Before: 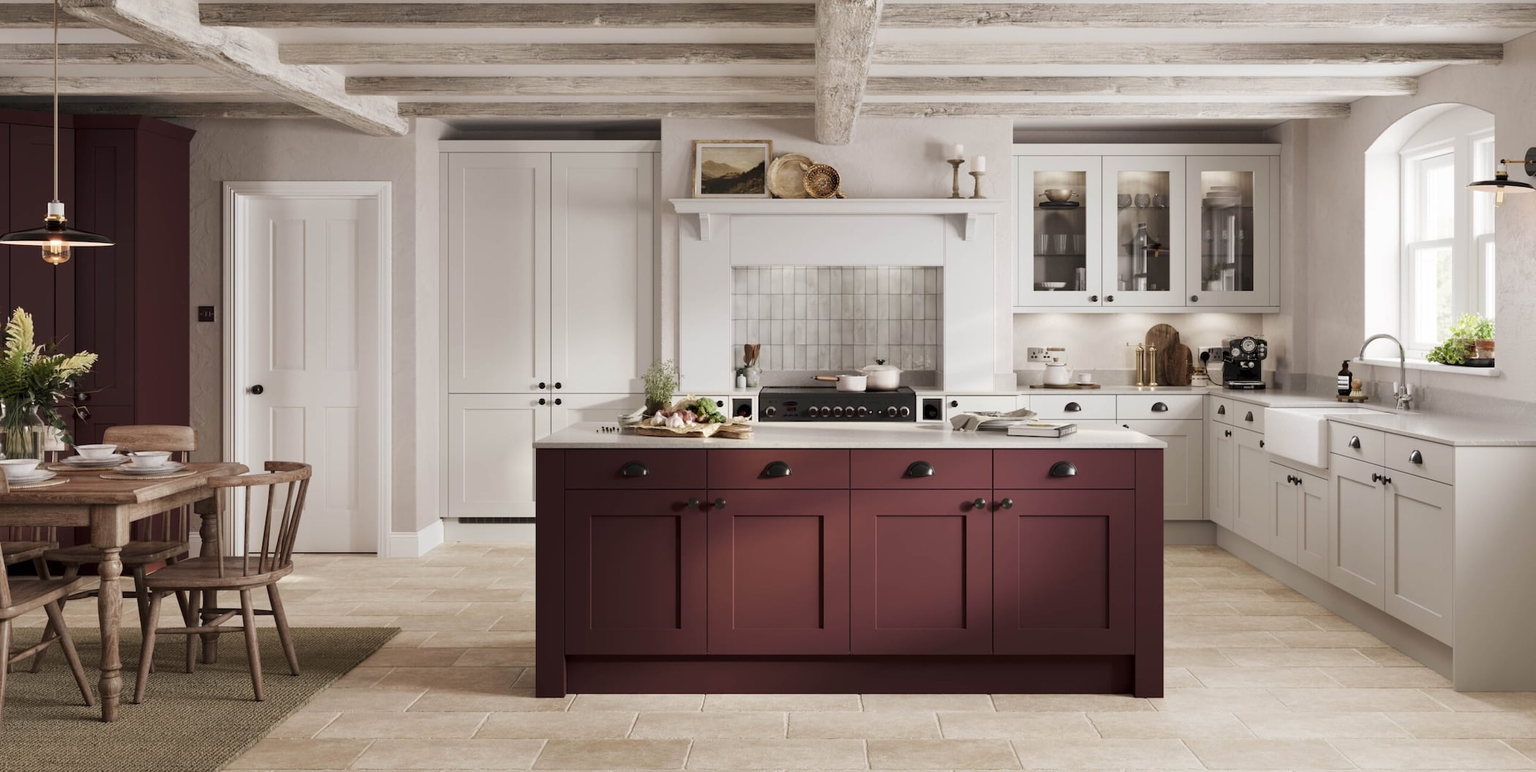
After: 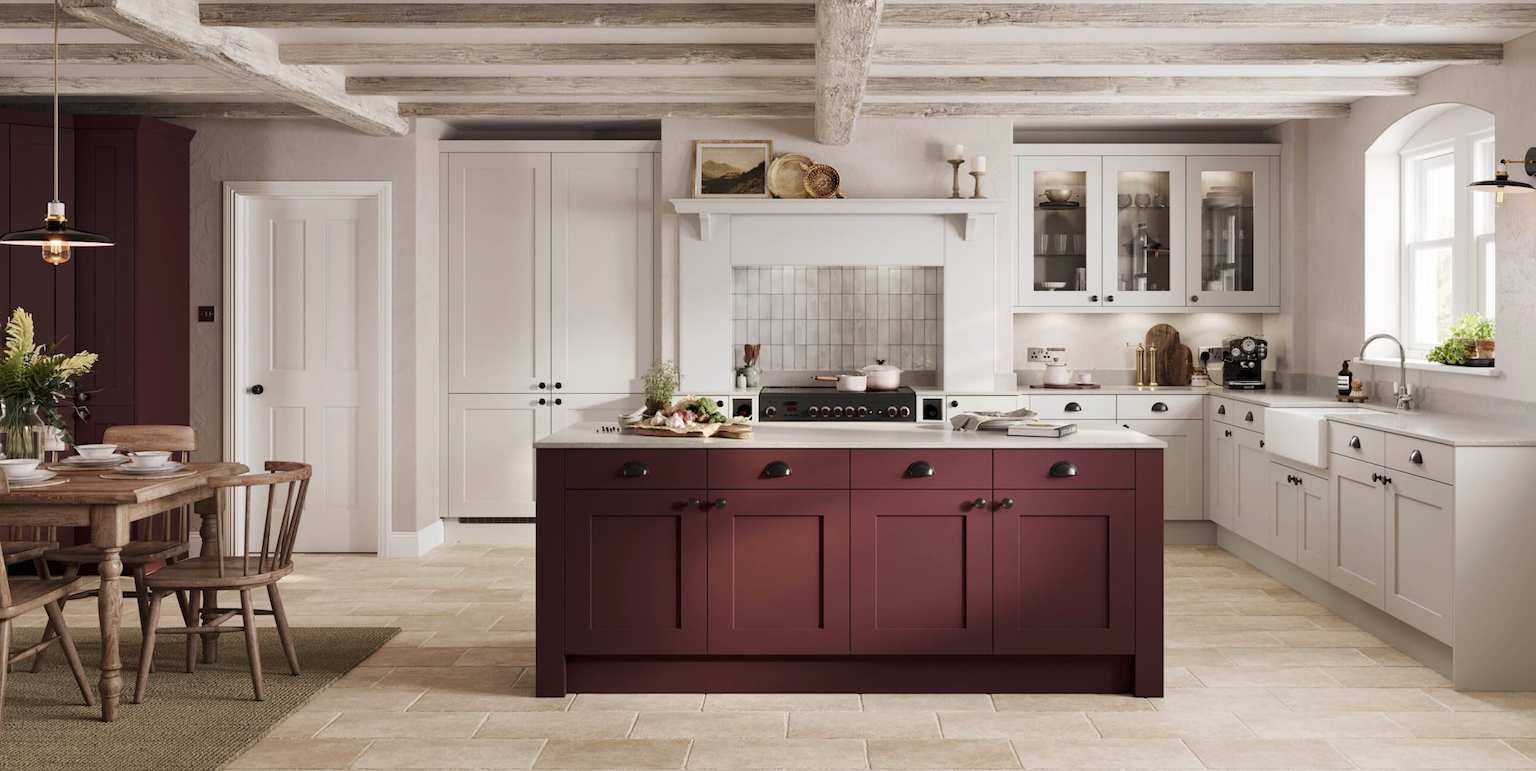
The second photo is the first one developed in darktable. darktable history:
color correction: highlights b* -0.022, saturation 1.11
